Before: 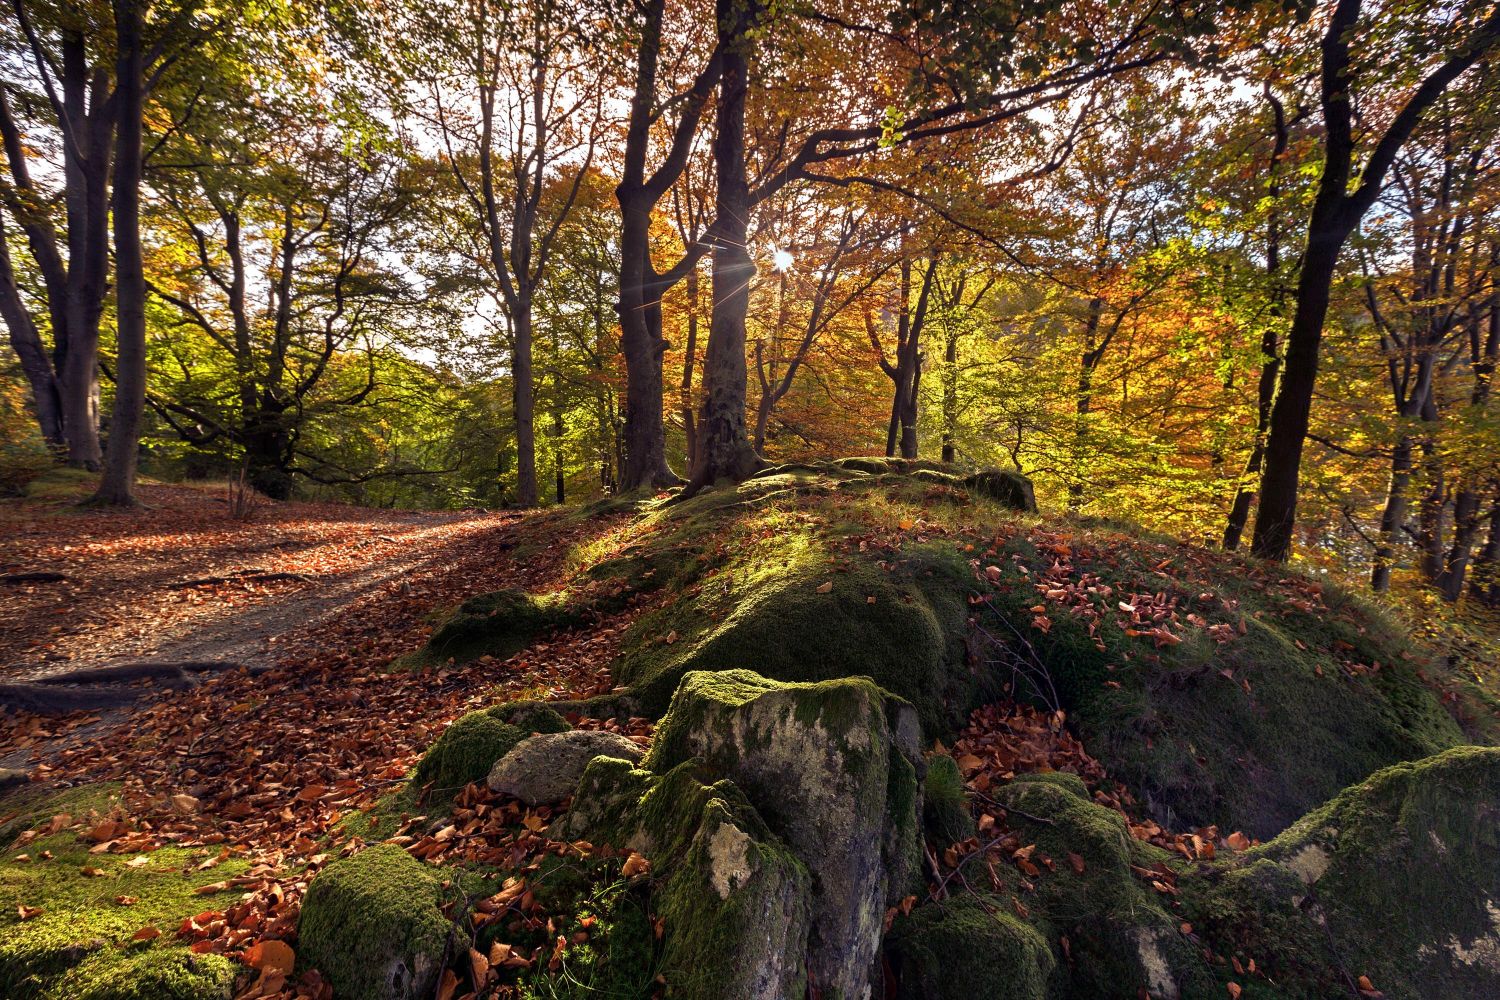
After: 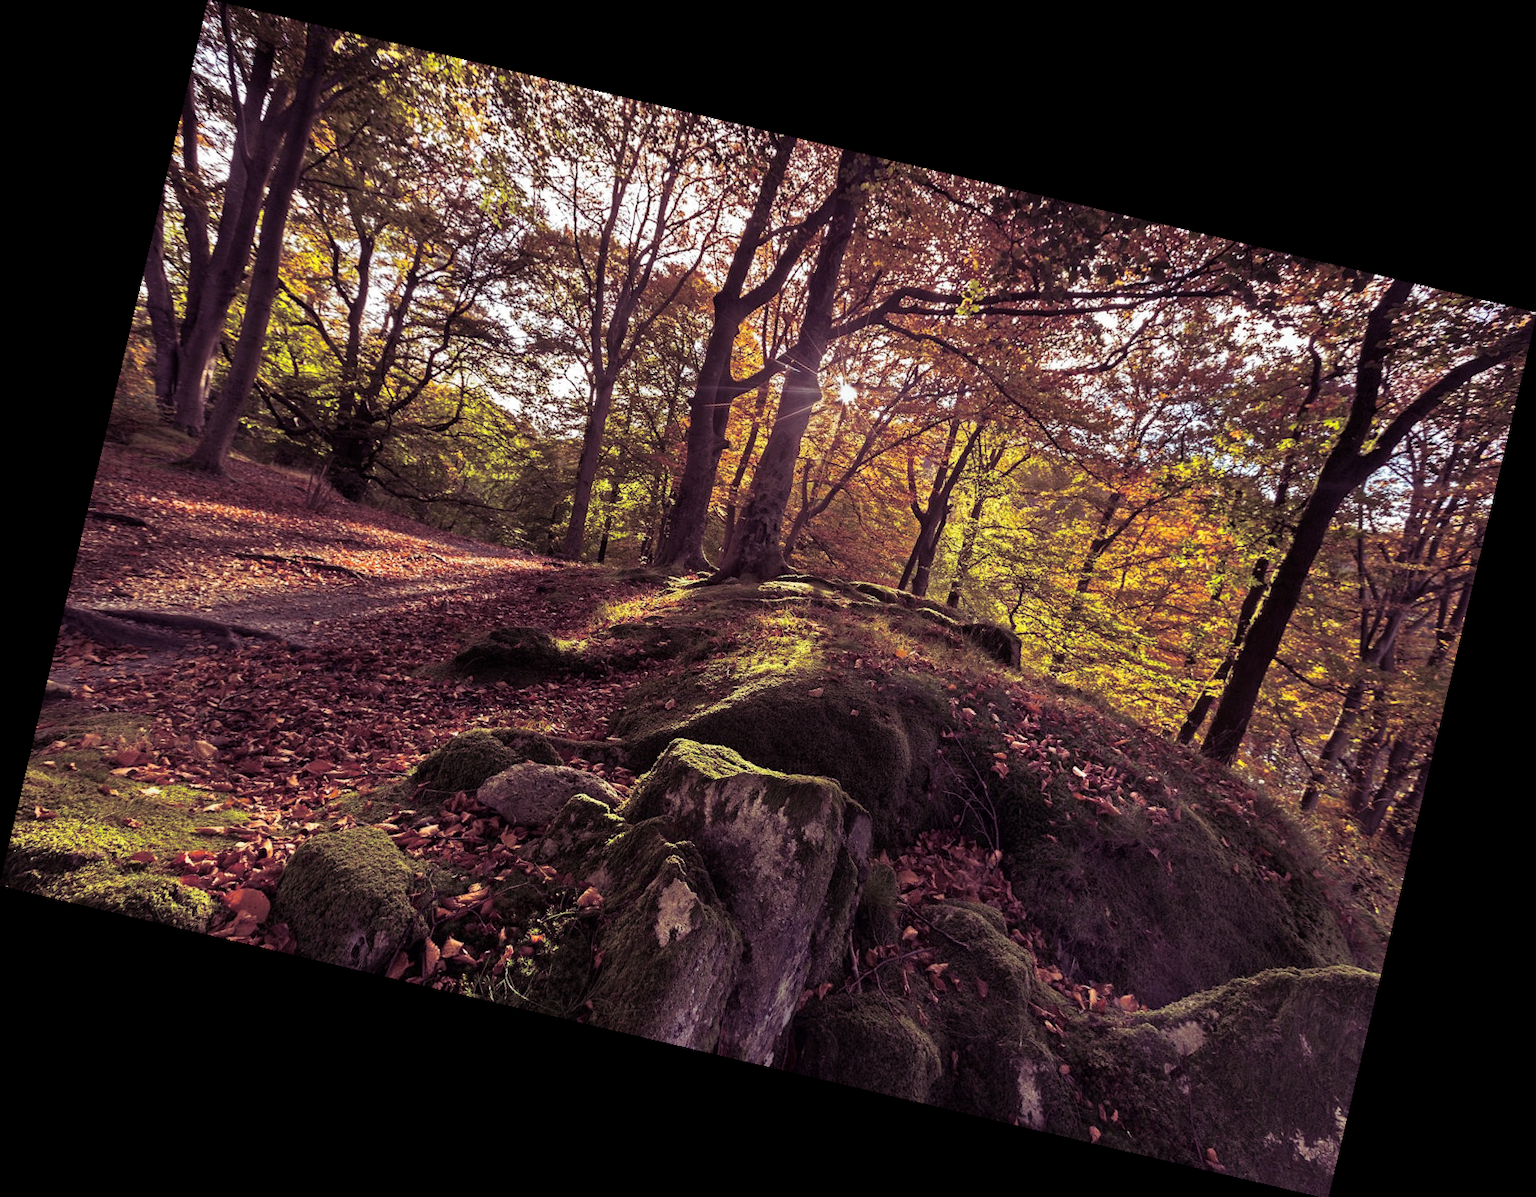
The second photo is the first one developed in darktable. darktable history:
rotate and perspective: rotation 13.27°, automatic cropping off
split-toning: shadows › hue 316.8°, shadows › saturation 0.47, highlights › hue 201.6°, highlights › saturation 0, balance -41.97, compress 28.01%
